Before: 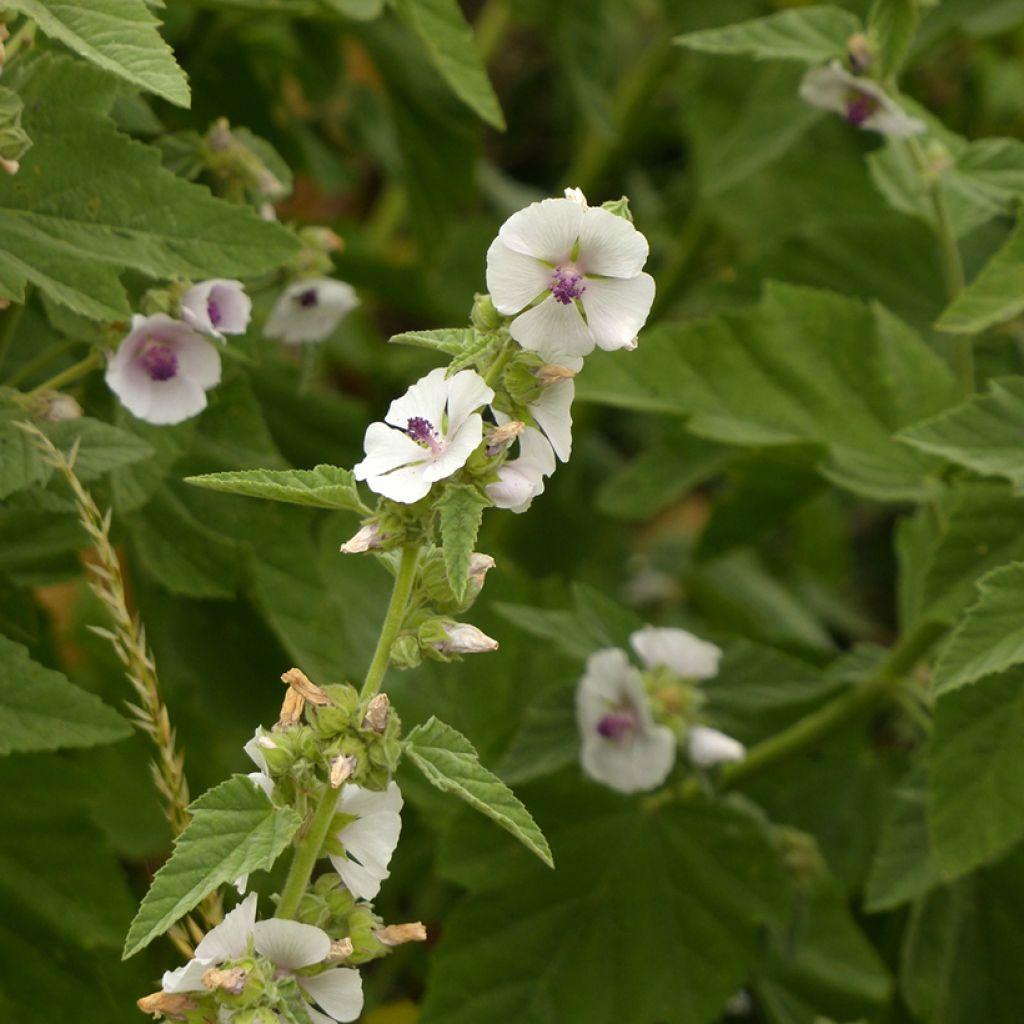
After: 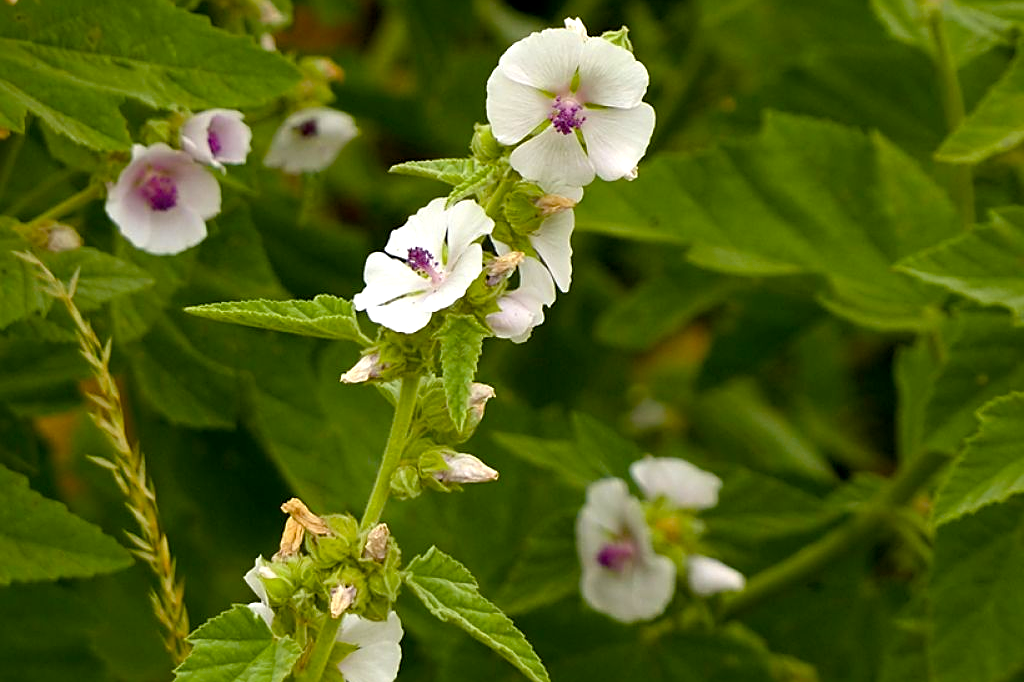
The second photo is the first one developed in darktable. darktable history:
sharpen: on, module defaults
crop: top 16.627%, bottom 16.683%
color balance rgb: highlights gain › luminance 17.641%, global offset › luminance -0.489%, linear chroma grading › global chroma 14.376%, perceptual saturation grading › global saturation 14.115%, perceptual saturation grading › highlights -25.607%, perceptual saturation grading › shadows 26.199%, global vibrance 25.122%
